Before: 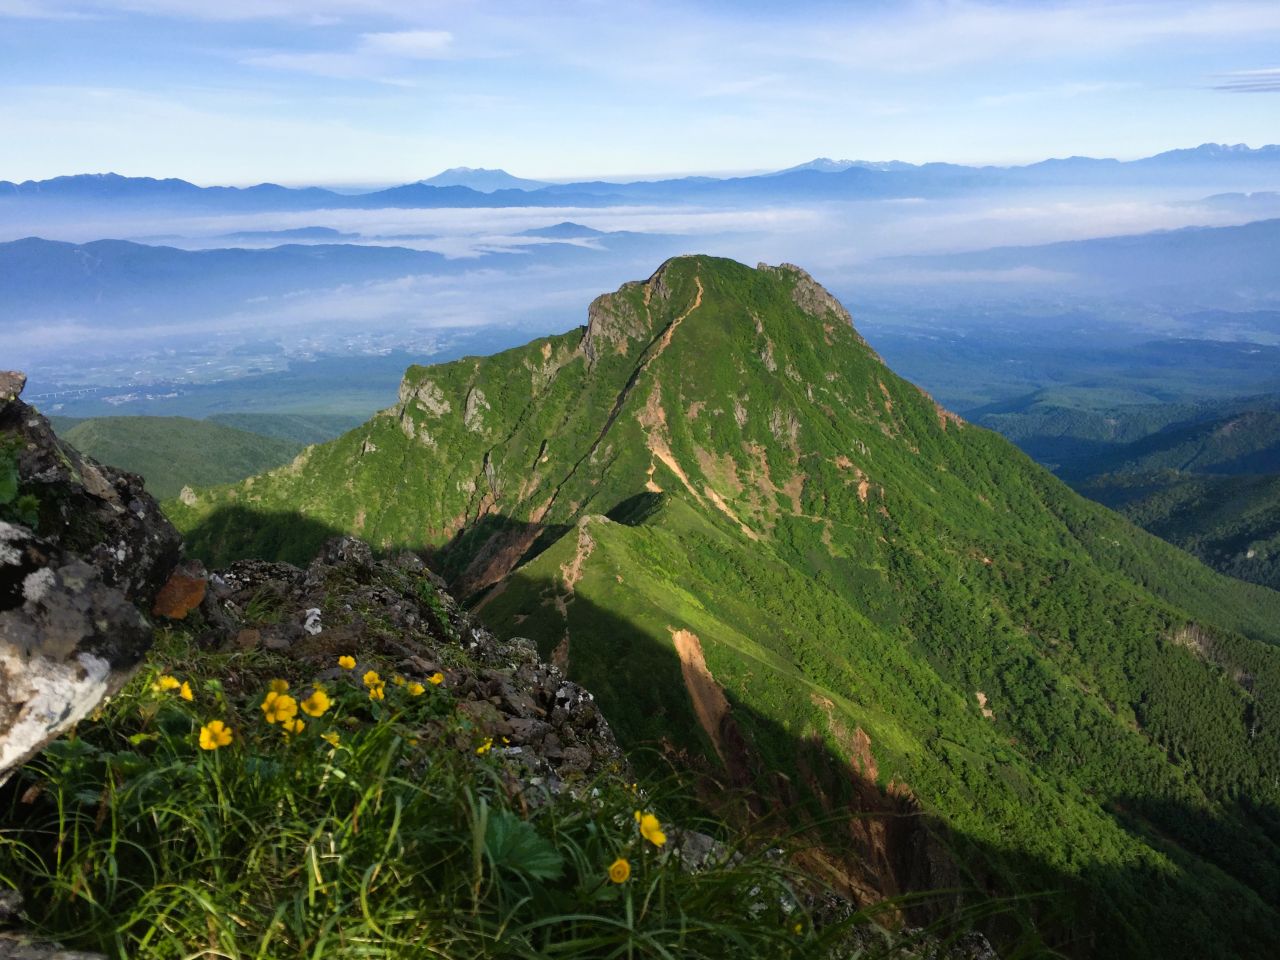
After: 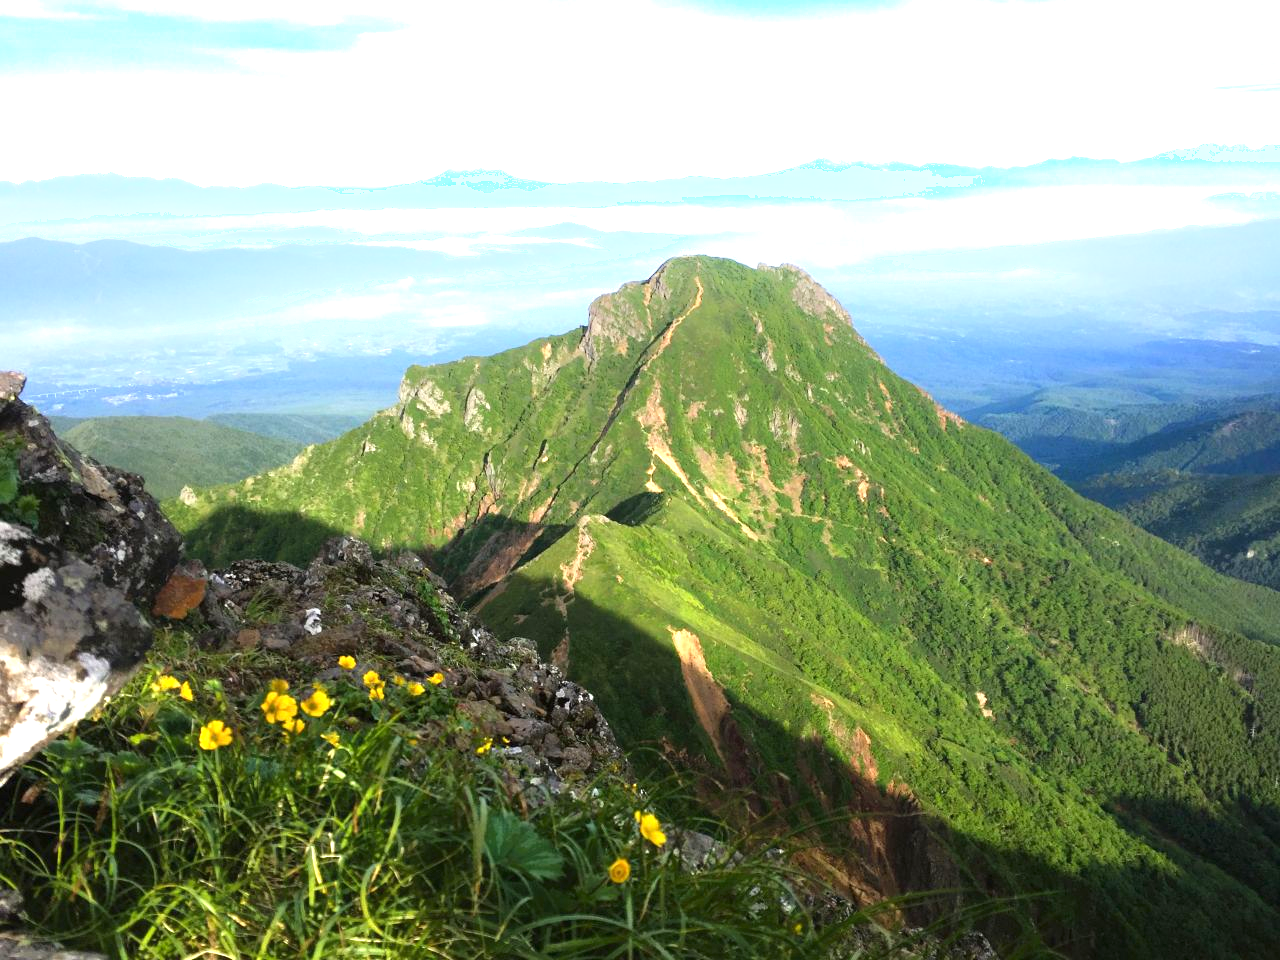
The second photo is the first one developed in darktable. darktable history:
exposure: black level correction 0, exposure 1.2 EV, compensate exposure bias true, compensate highlight preservation false
shadows and highlights: shadows -23.08, highlights 46.15, soften with gaussian
